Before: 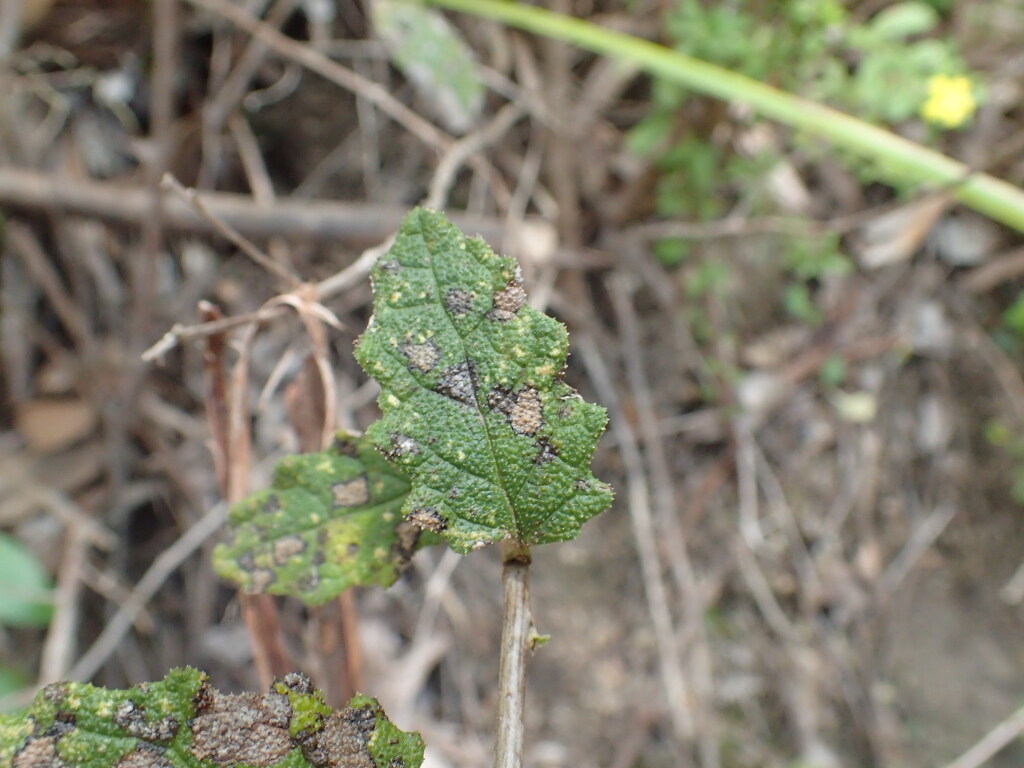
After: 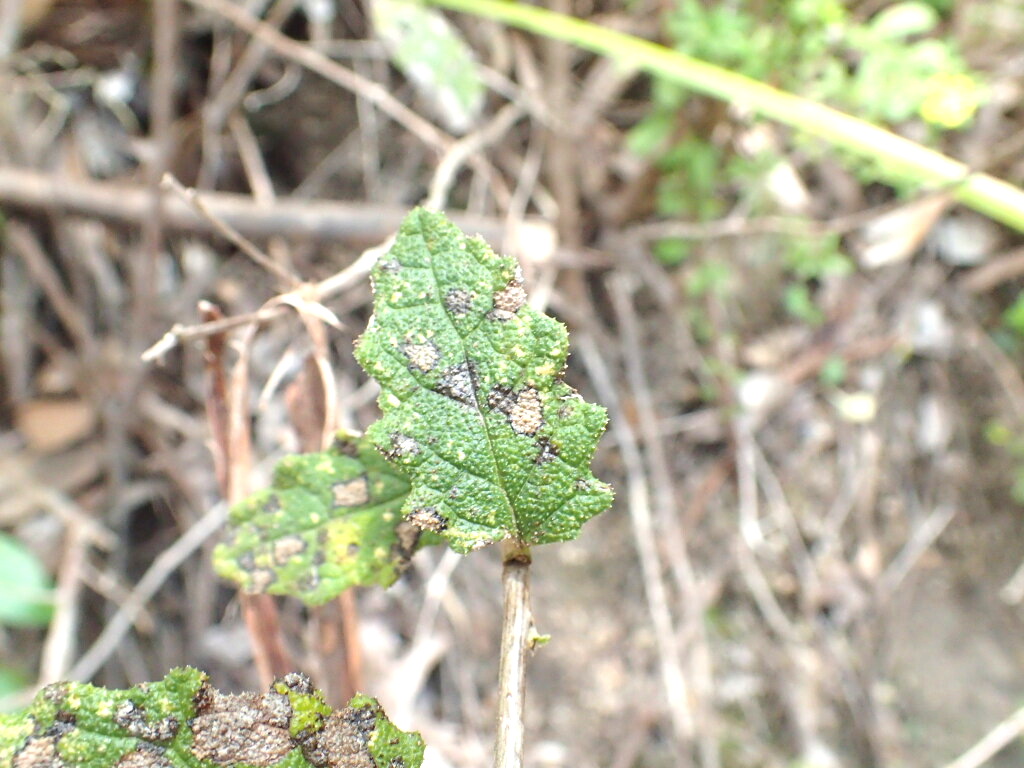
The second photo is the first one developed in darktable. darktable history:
exposure: exposure 0.999 EV, compensate highlight preservation false
